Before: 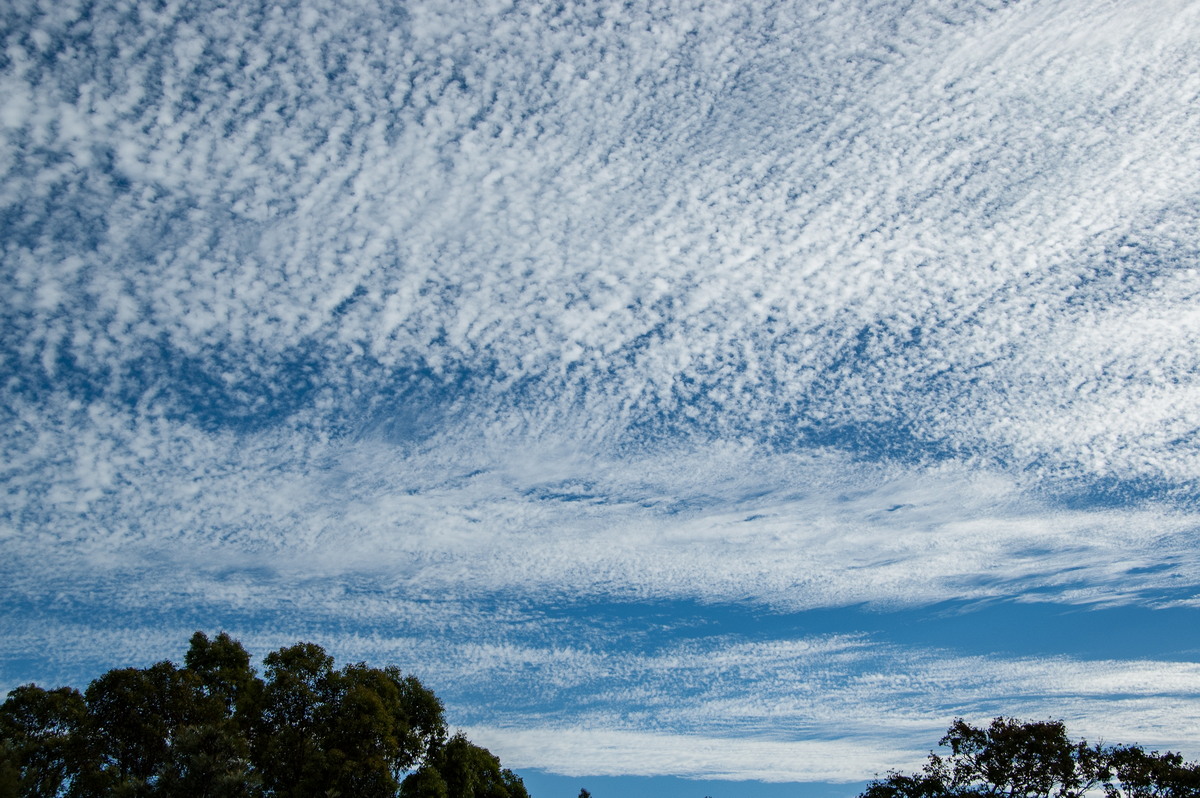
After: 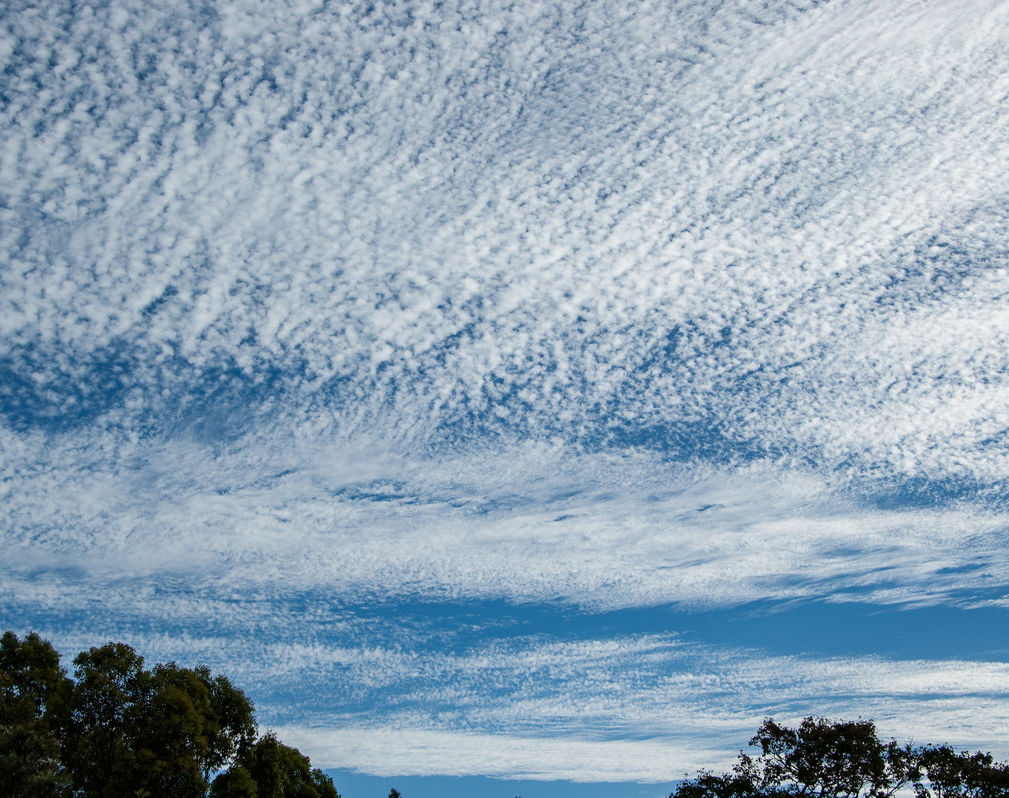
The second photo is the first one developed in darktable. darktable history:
crop: left 15.899%
